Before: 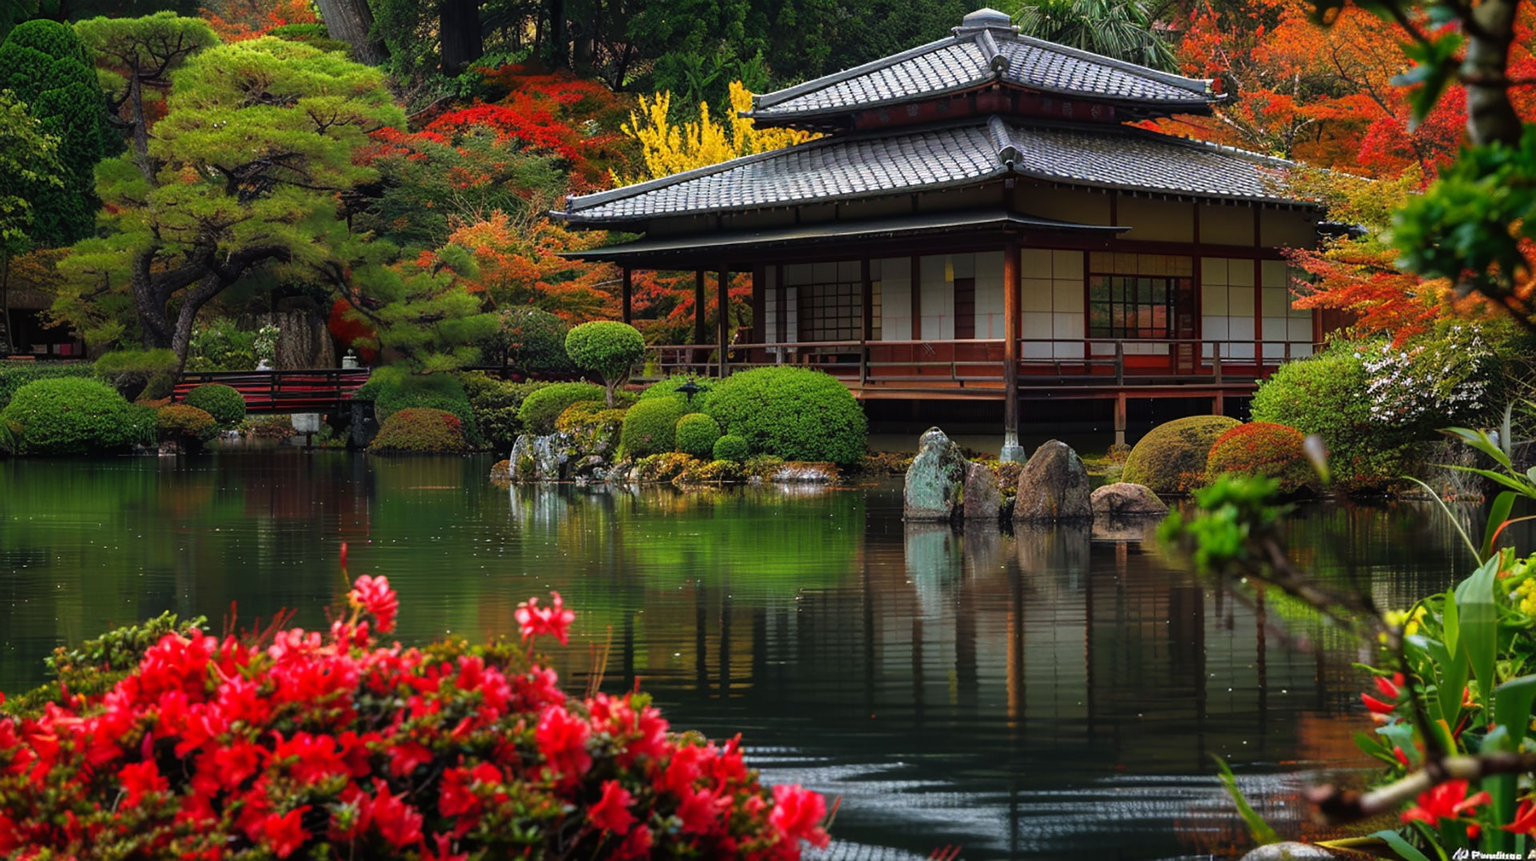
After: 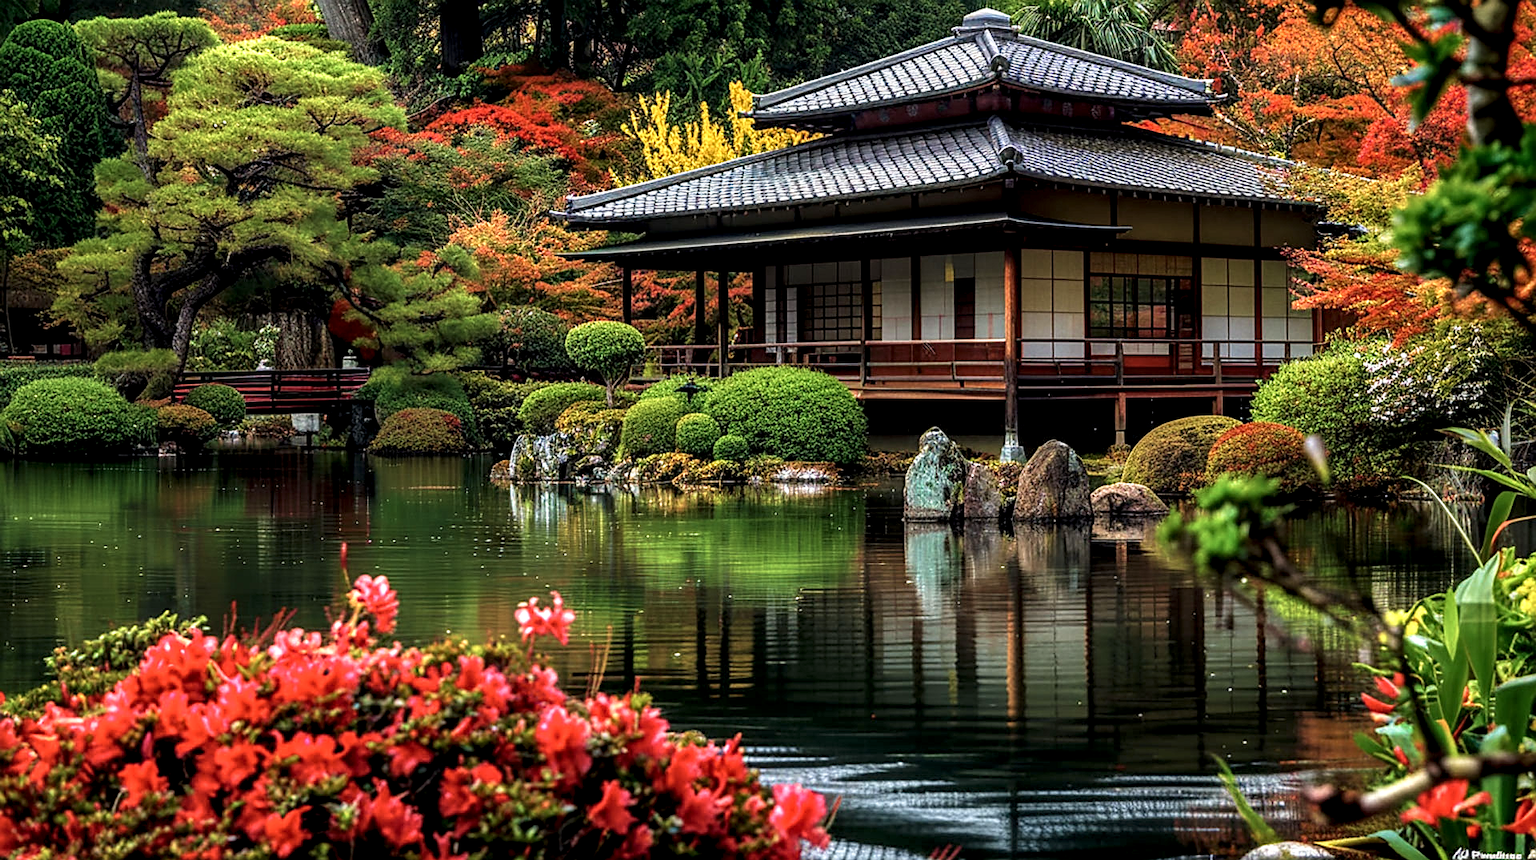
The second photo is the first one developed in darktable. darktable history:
velvia: on, module defaults
sharpen: on, module defaults
local contrast: highlights 19%, detail 186%
